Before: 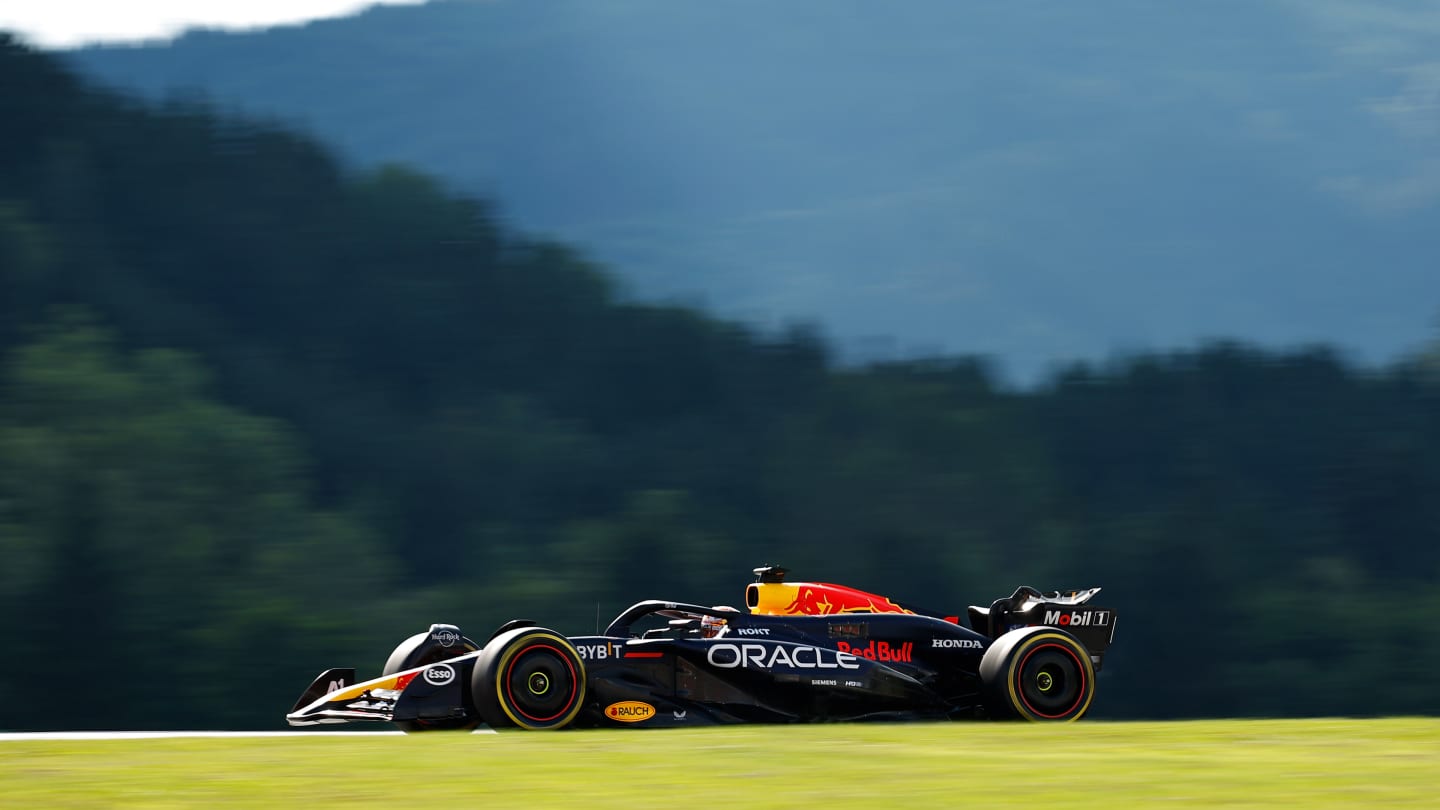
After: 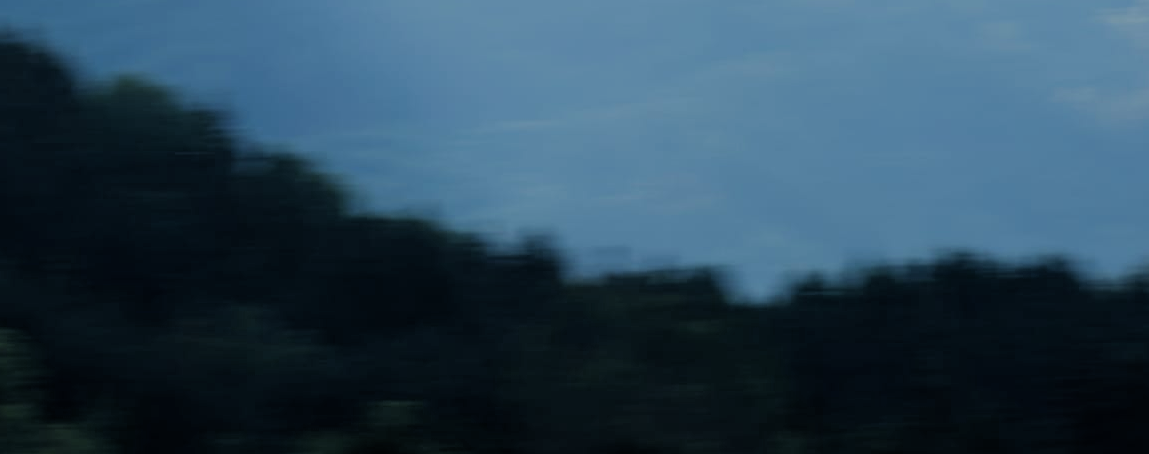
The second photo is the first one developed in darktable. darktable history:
crop: left 18.421%, top 11.087%, right 1.762%, bottom 32.806%
filmic rgb: black relative exposure -4.14 EV, white relative exposure 5.16 EV, hardness 2.03, contrast 1.164
